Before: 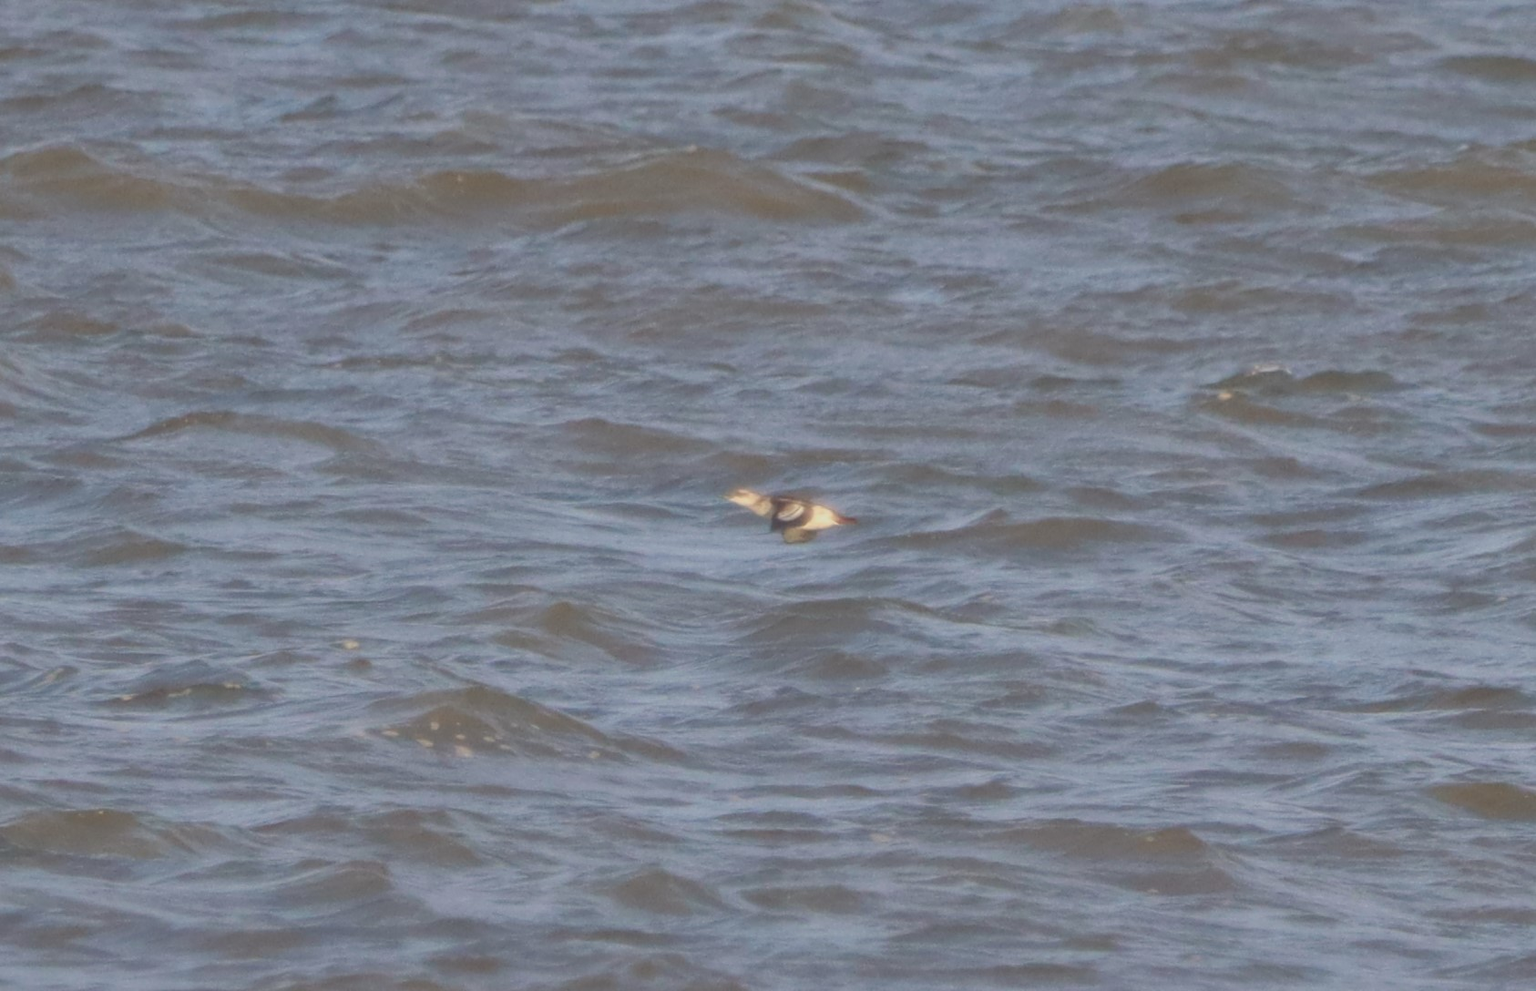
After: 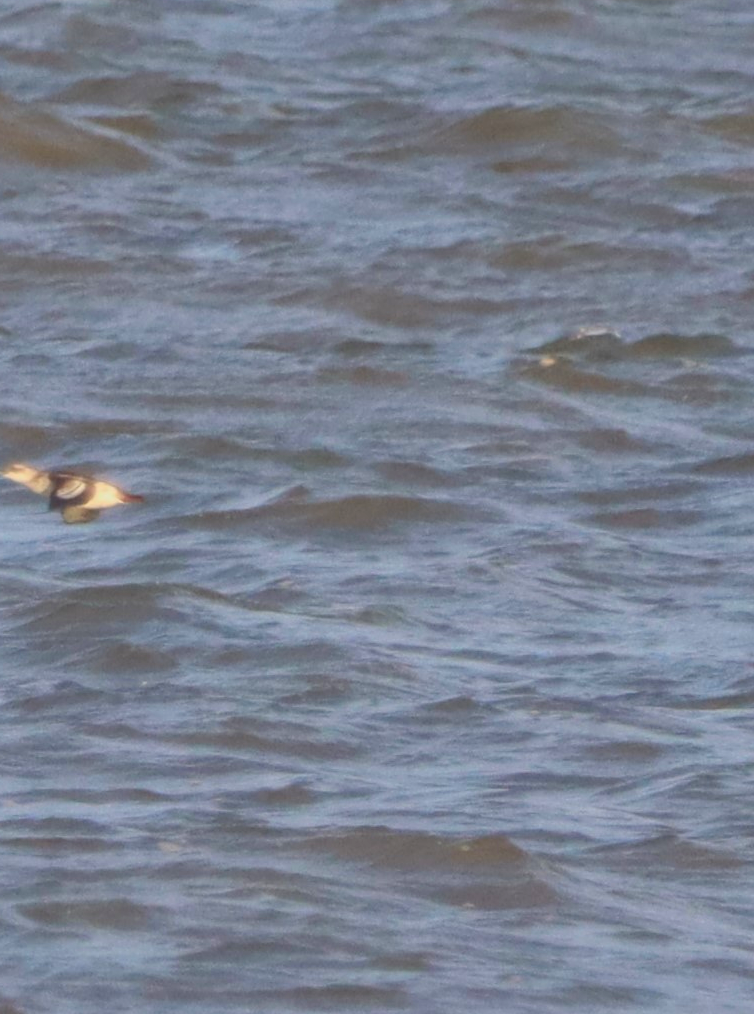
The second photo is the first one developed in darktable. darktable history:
crop: left 47.327%, top 6.74%, right 7.92%
contrast brightness saturation: contrast 0.171, saturation 0.304
